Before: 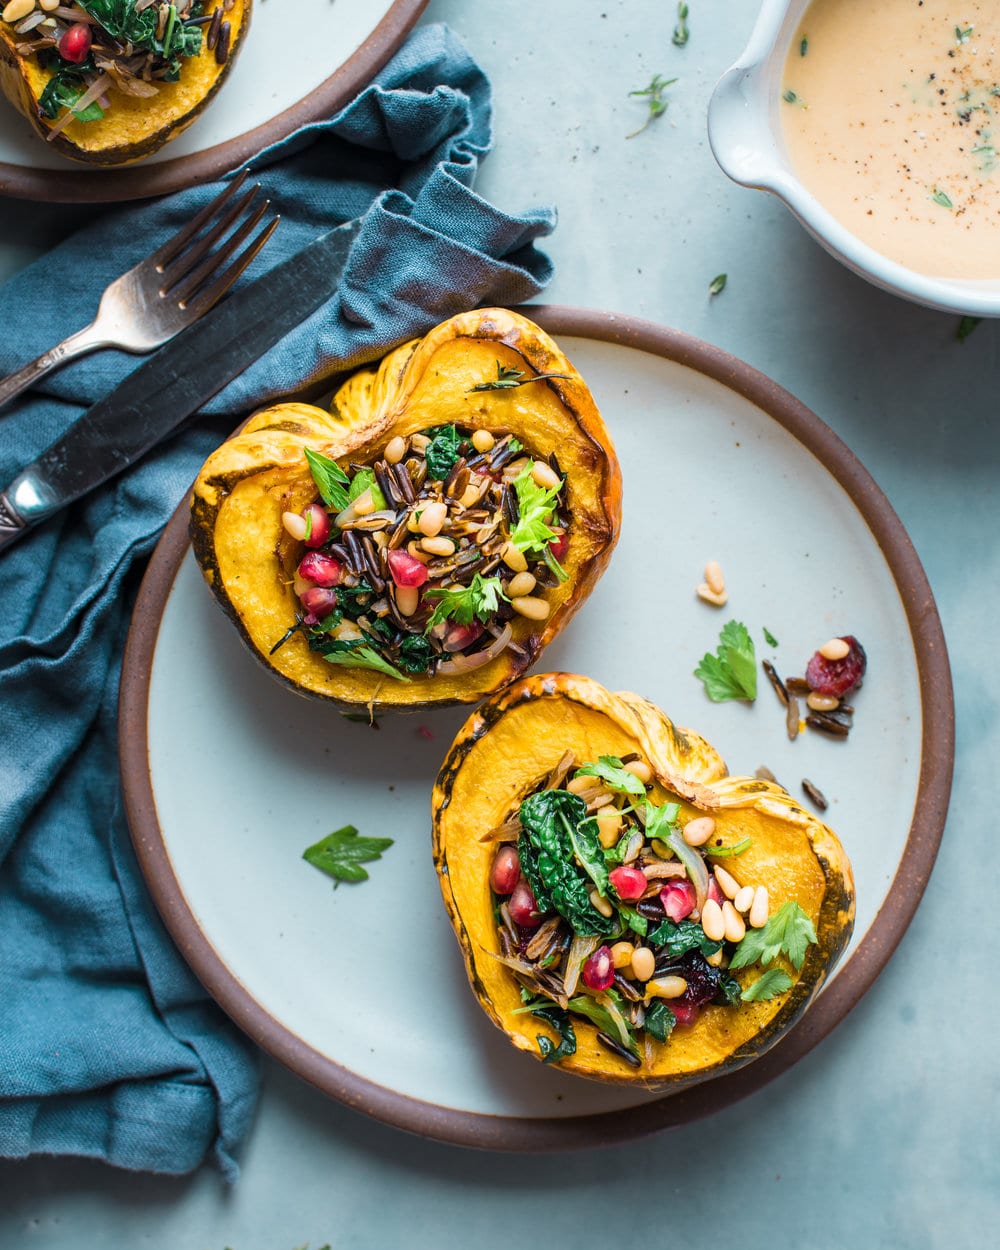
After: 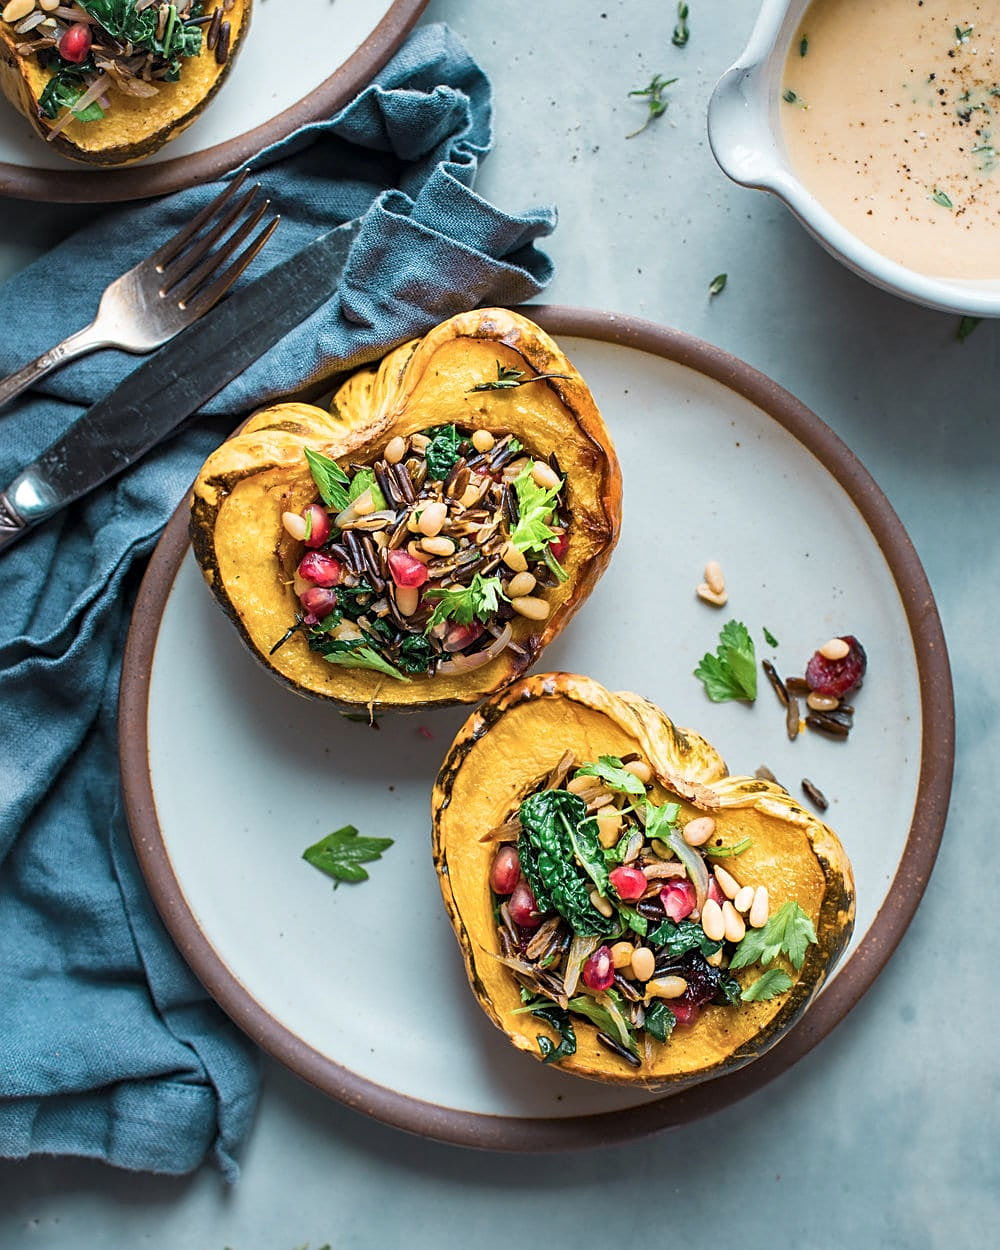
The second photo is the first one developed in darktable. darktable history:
local contrast: mode bilateral grid, contrast 99, coarseness 100, detail 109%, midtone range 0.2
shadows and highlights: shadows 43.73, white point adjustment -1.58, soften with gaussian
sharpen: on, module defaults
exposure: exposure 0.203 EV, compensate highlight preservation false
color balance rgb: linear chroma grading › shadows -3.07%, linear chroma grading › highlights -3.976%, perceptual saturation grading › global saturation -3.902%, perceptual saturation grading › shadows -2.213%, global vibrance -17.321%, contrast -5.465%
